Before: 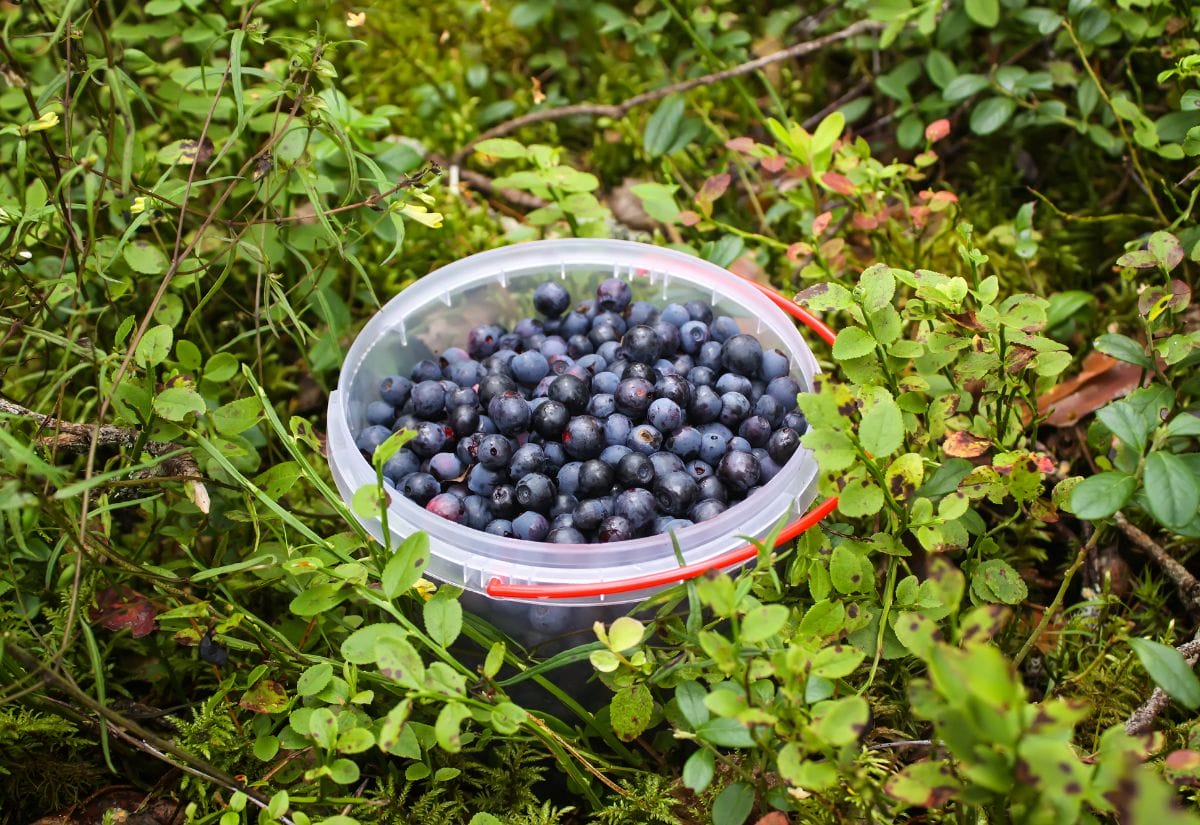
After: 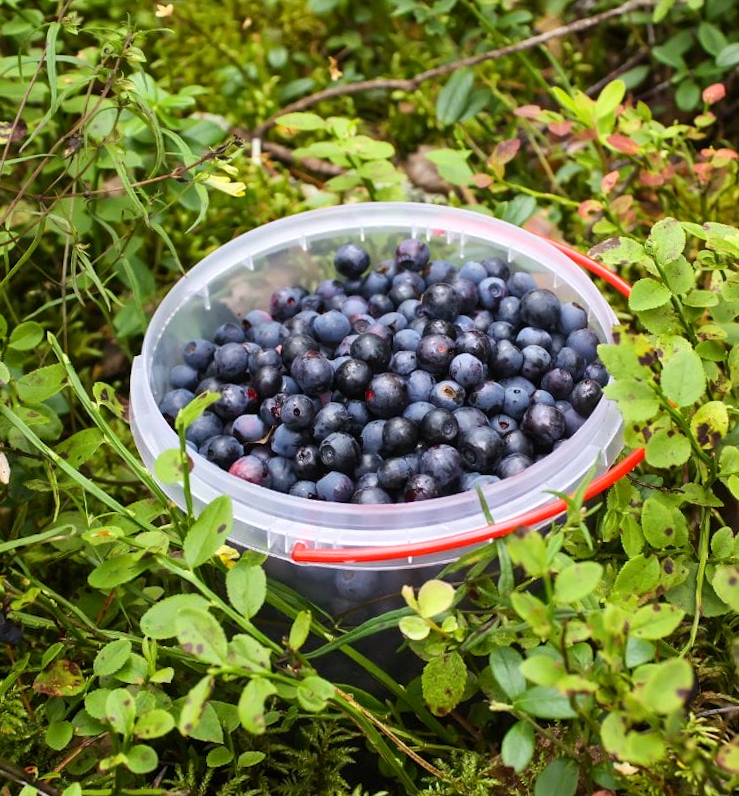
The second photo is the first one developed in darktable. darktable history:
crop and rotate: left 15.055%, right 18.278%
rotate and perspective: rotation -1.68°, lens shift (vertical) -0.146, crop left 0.049, crop right 0.912, crop top 0.032, crop bottom 0.96
contrast brightness saturation: contrast 0.1, brightness 0.02, saturation 0.02
